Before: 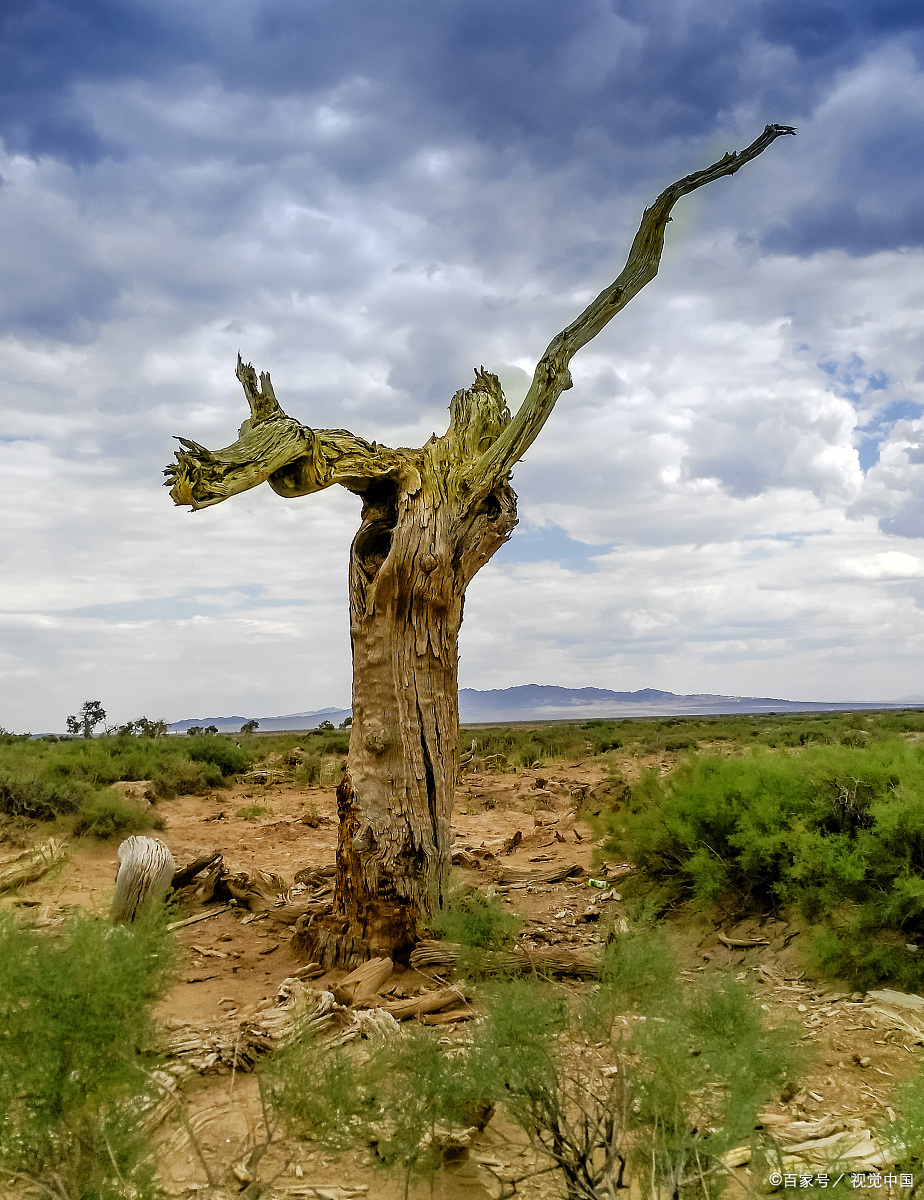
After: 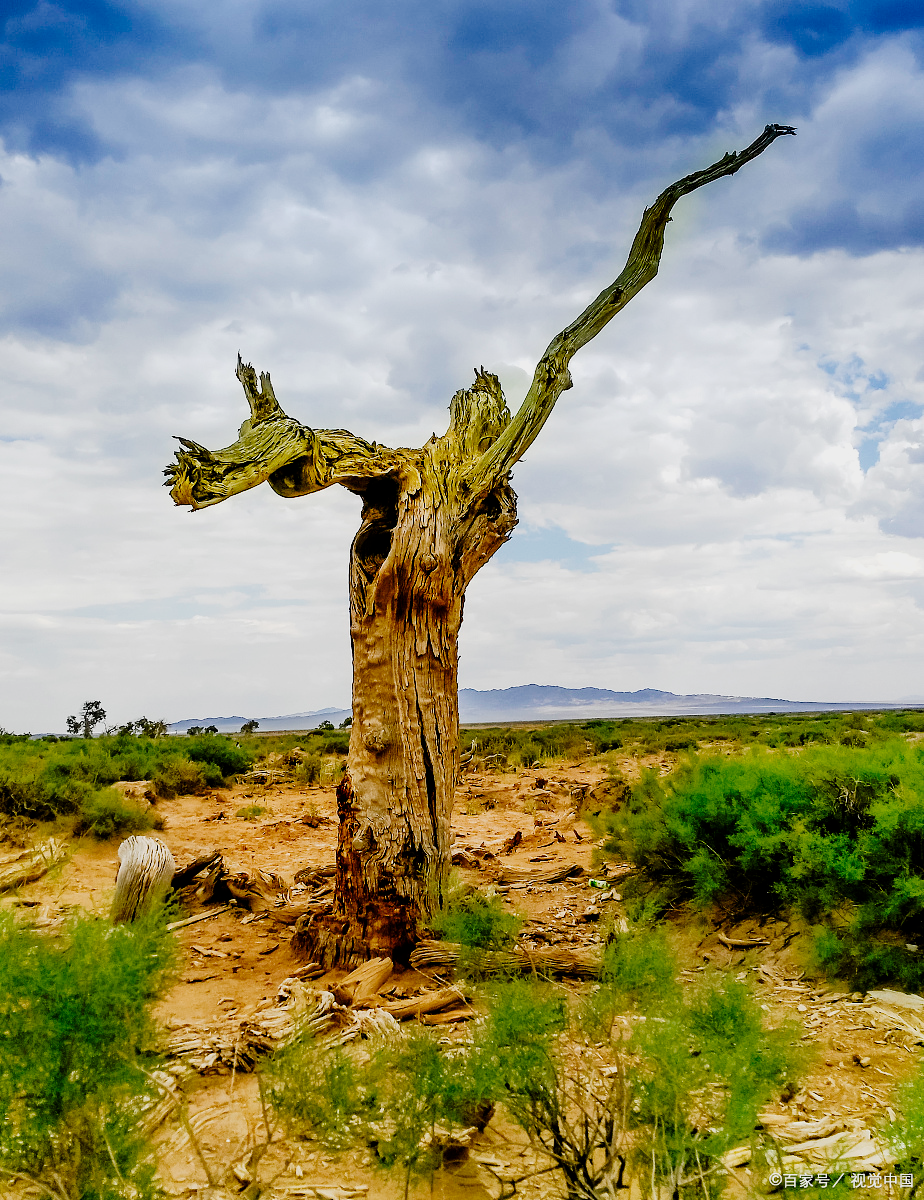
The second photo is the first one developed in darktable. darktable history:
tone curve: curves: ch0 [(0, 0) (0.049, 0.01) (0.154, 0.081) (0.491, 0.56) (0.739, 0.794) (0.992, 0.937)]; ch1 [(0, 0) (0.172, 0.123) (0.317, 0.272) (0.401, 0.422) (0.499, 0.497) (0.531, 0.54) (0.615, 0.603) (0.741, 0.783) (1, 1)]; ch2 [(0, 0) (0.411, 0.424) (0.462, 0.483) (0.544, 0.56) (0.686, 0.638) (1, 1)], preserve colors none
